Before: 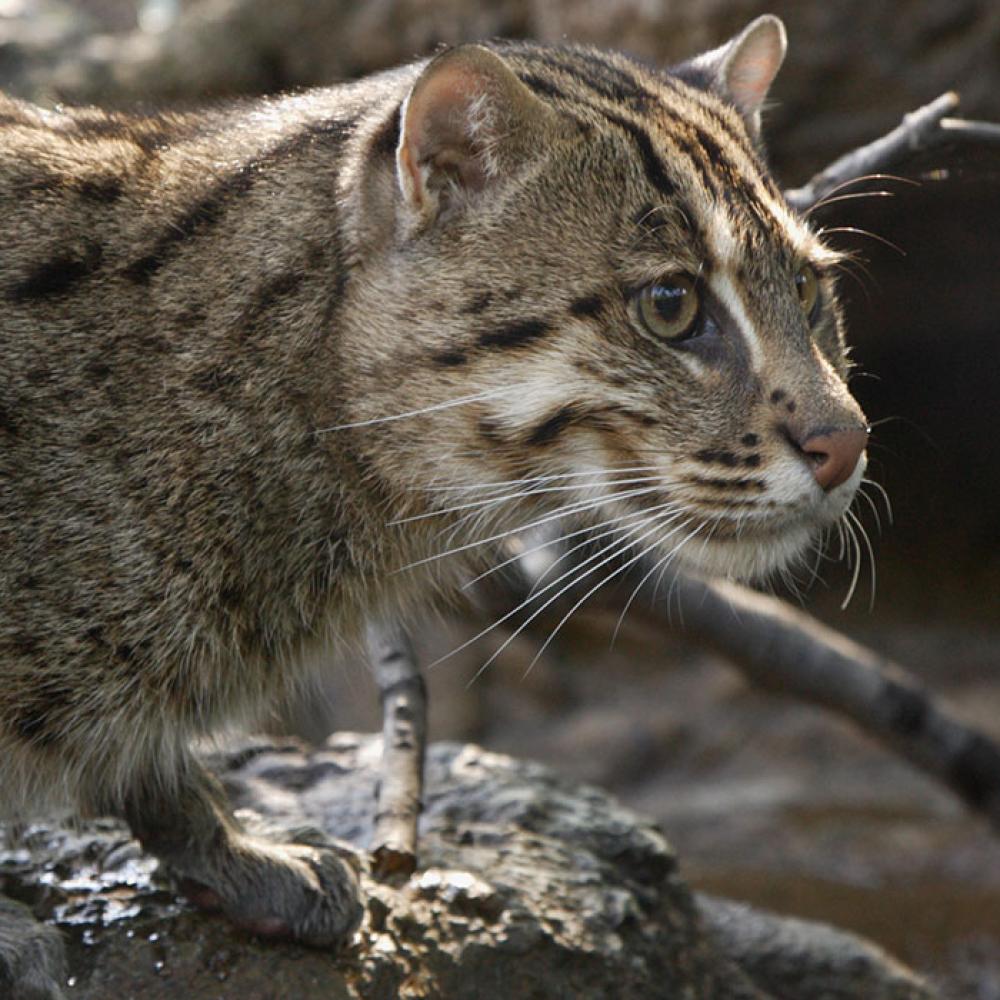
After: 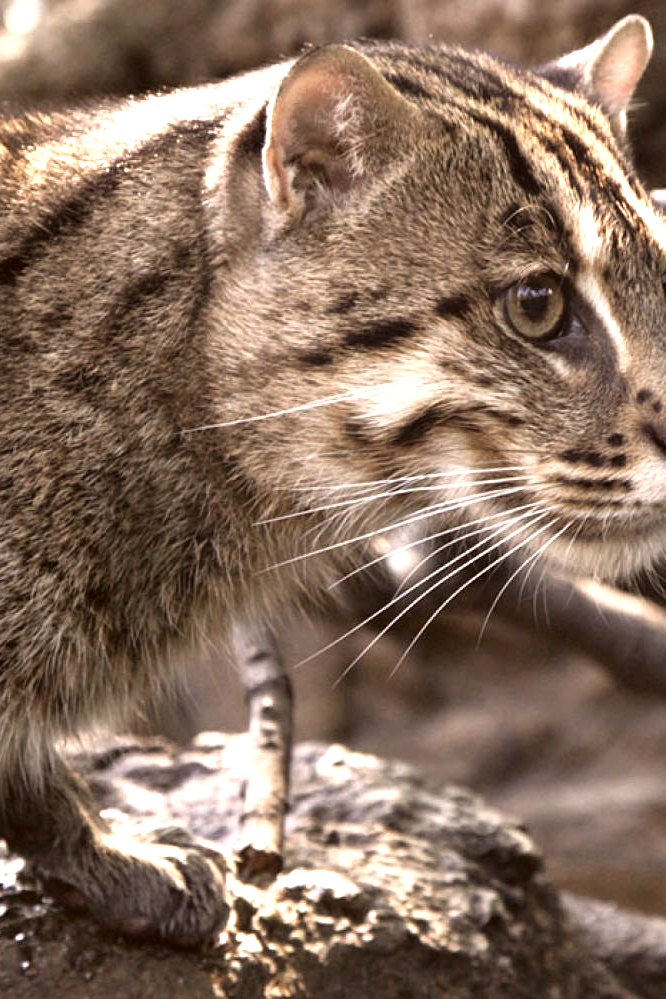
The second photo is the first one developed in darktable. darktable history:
crop and rotate: left 13.46%, right 19.886%
color correction: highlights a* 10.18, highlights b* 9.76, shadows a* 8.27, shadows b* 7.74, saturation 0.809
color balance rgb: linear chroma grading › global chroma 14.423%, perceptual saturation grading › global saturation -27.454%, perceptual brilliance grading › highlights 11.635%, global vibrance 20%
shadows and highlights: low approximation 0.01, soften with gaussian
tone equalizer: -8 EV -0.737 EV, -7 EV -0.705 EV, -6 EV -0.593 EV, -5 EV -0.422 EV, -3 EV 0.385 EV, -2 EV 0.6 EV, -1 EV 0.682 EV, +0 EV 0.765 EV
